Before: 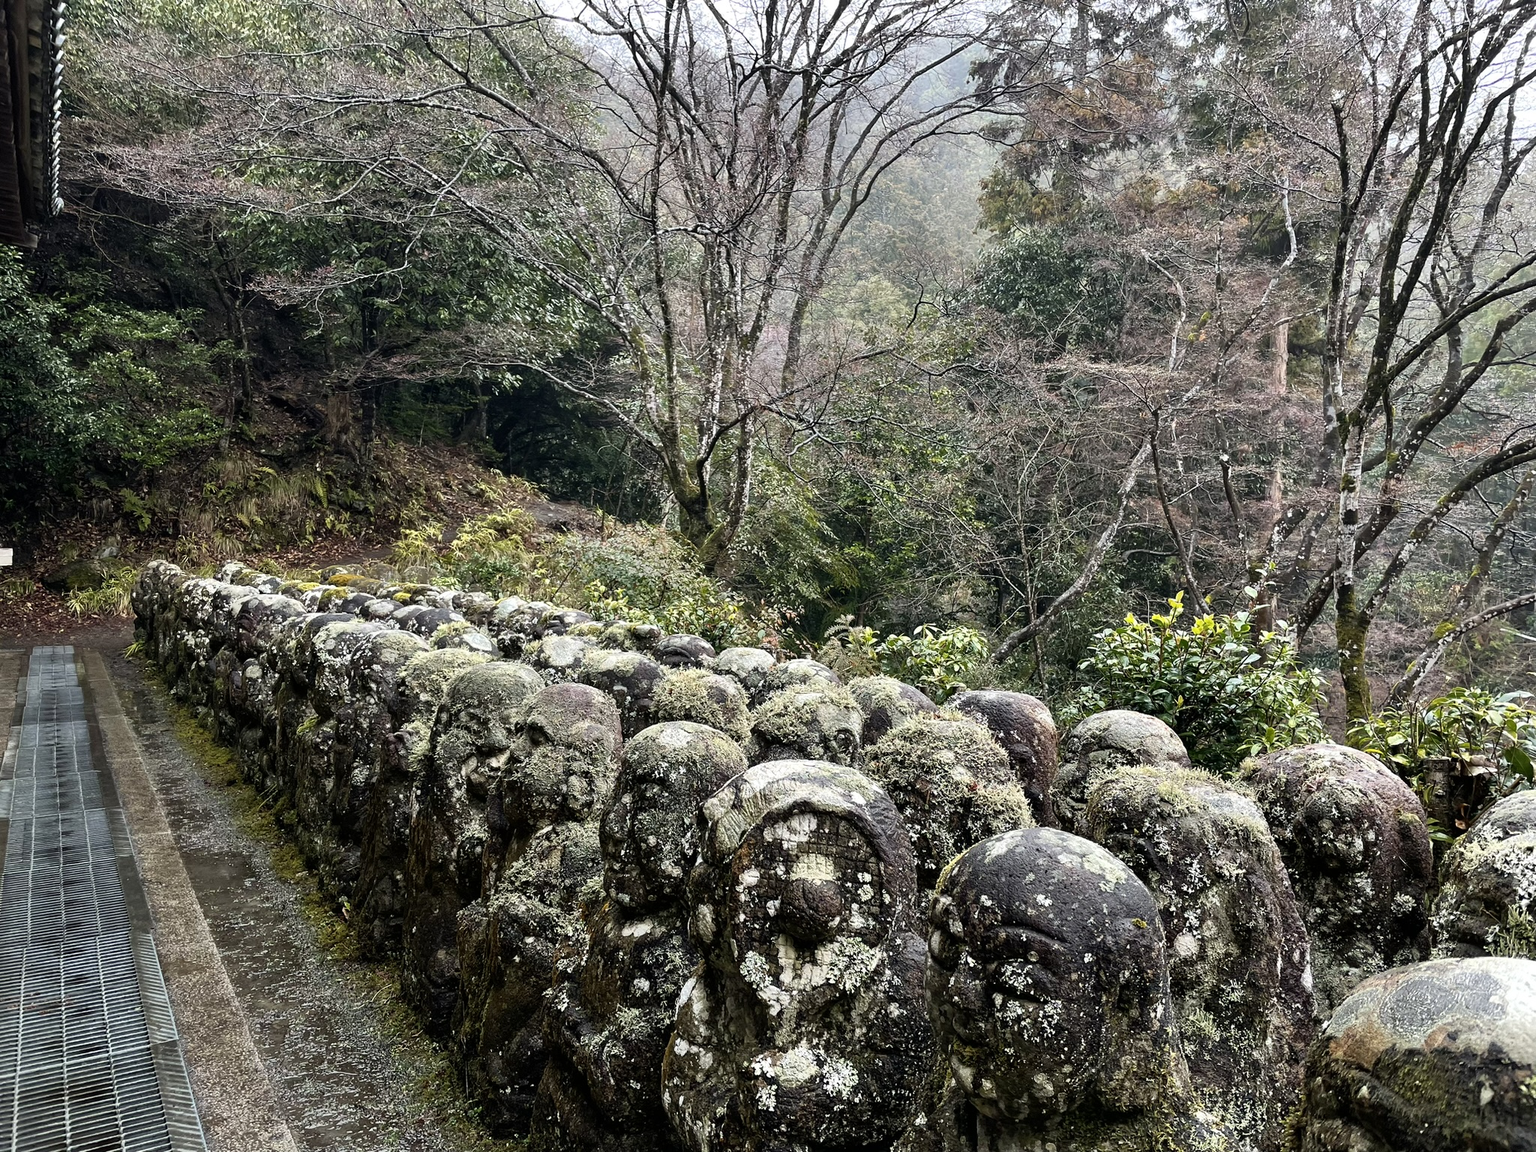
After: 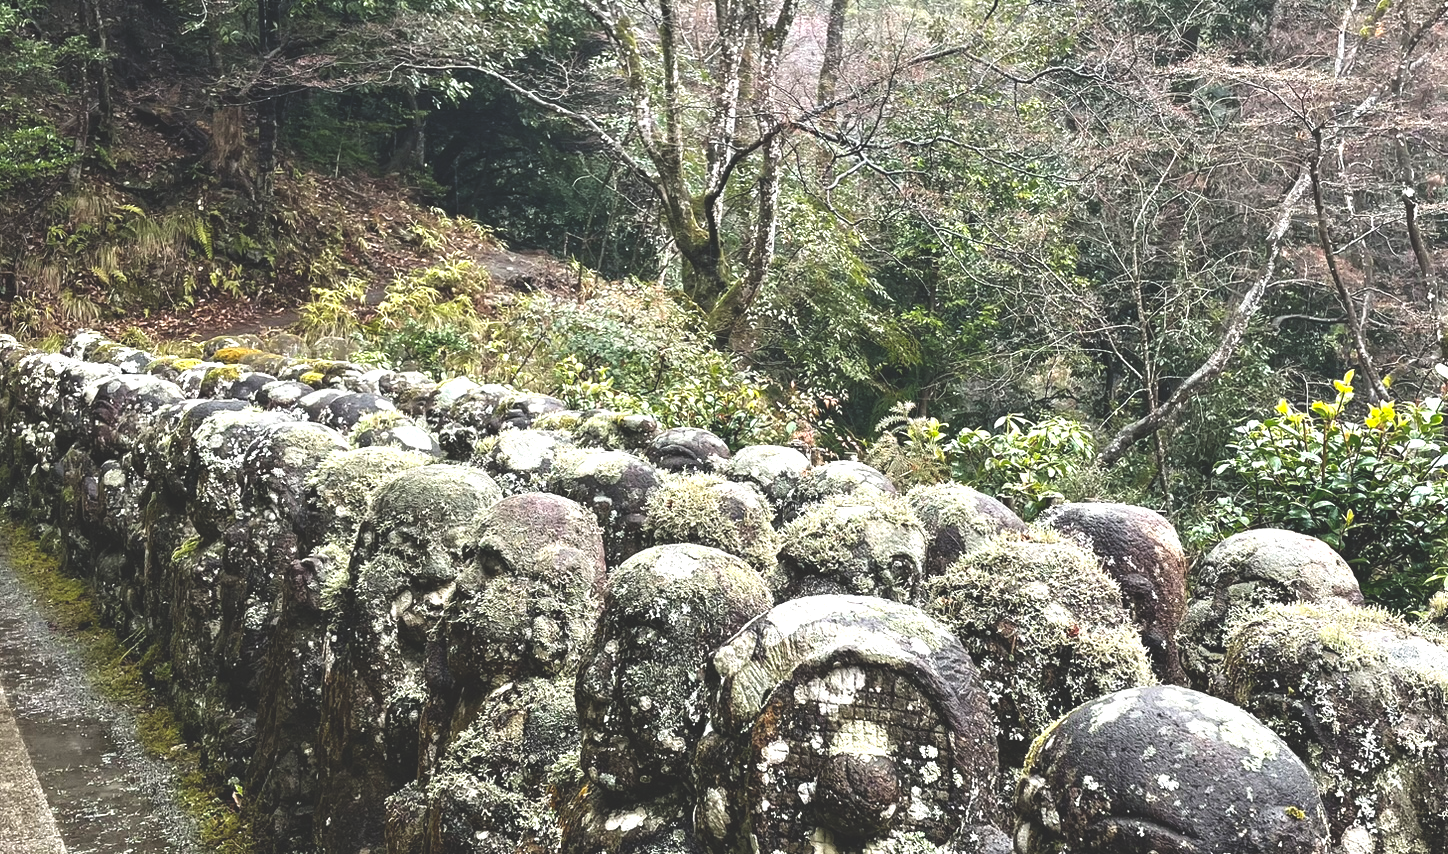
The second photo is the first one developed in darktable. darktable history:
exposure: black level correction -0.015, exposure -0.535 EV, compensate exposure bias true, compensate highlight preservation false
crop: left 10.946%, top 27.241%, right 18.313%, bottom 17.111%
